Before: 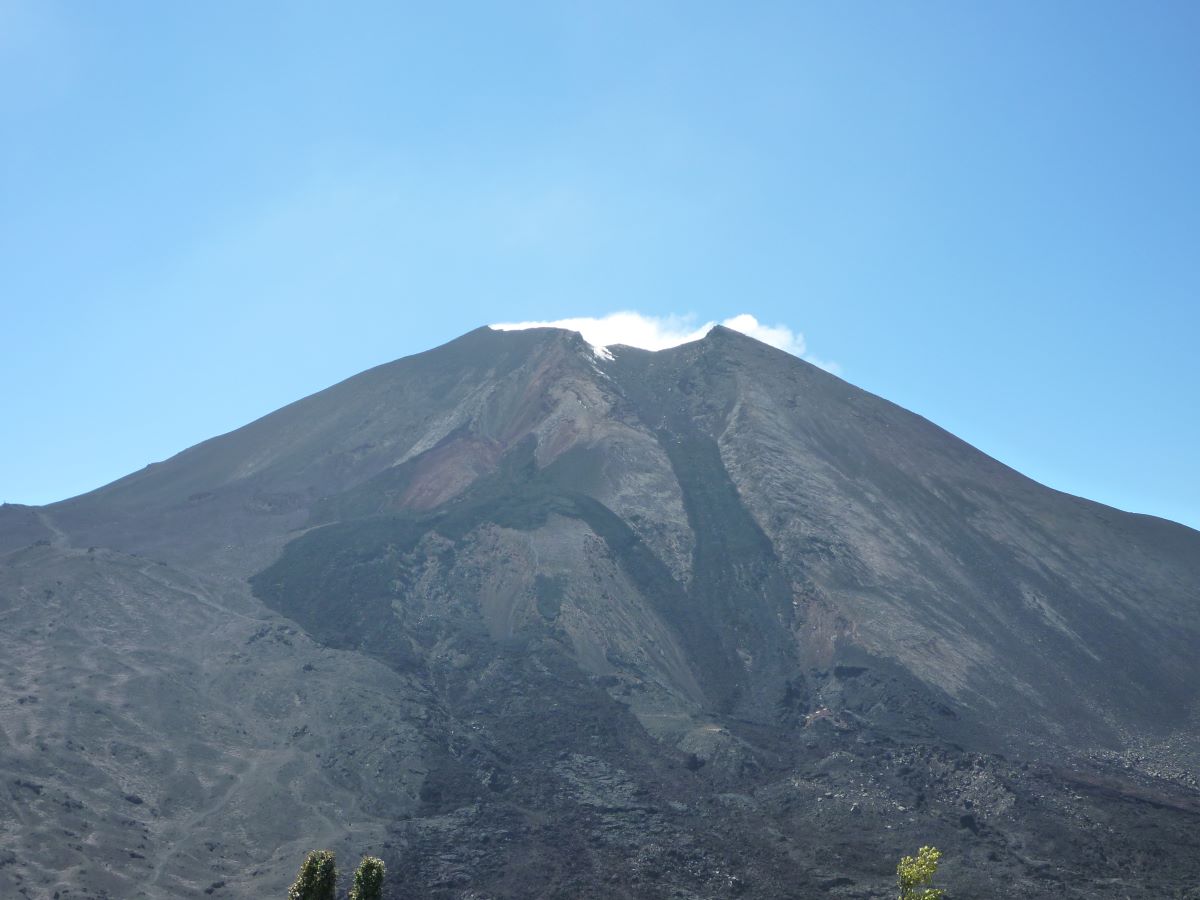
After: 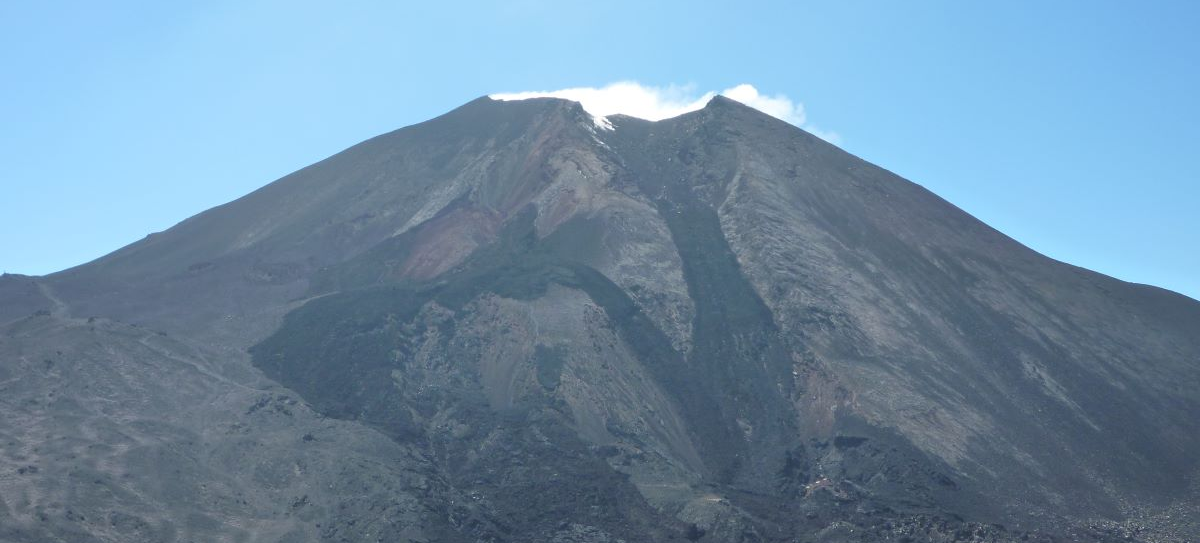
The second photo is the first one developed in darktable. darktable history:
crop and rotate: top 25.556%, bottom 14.056%
